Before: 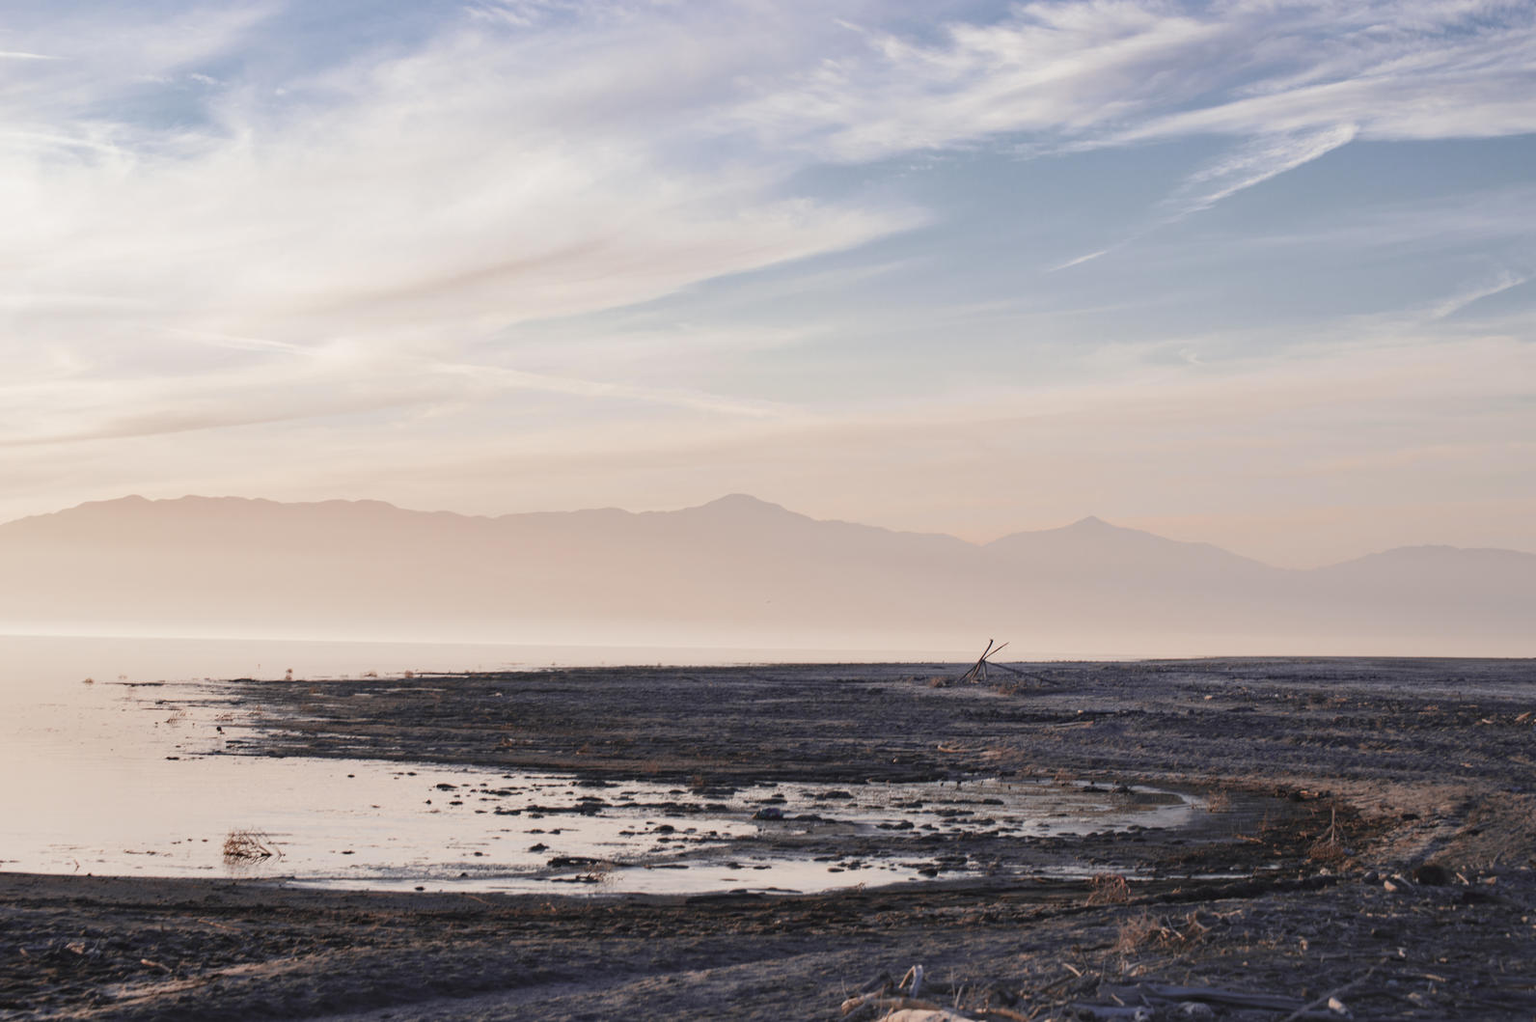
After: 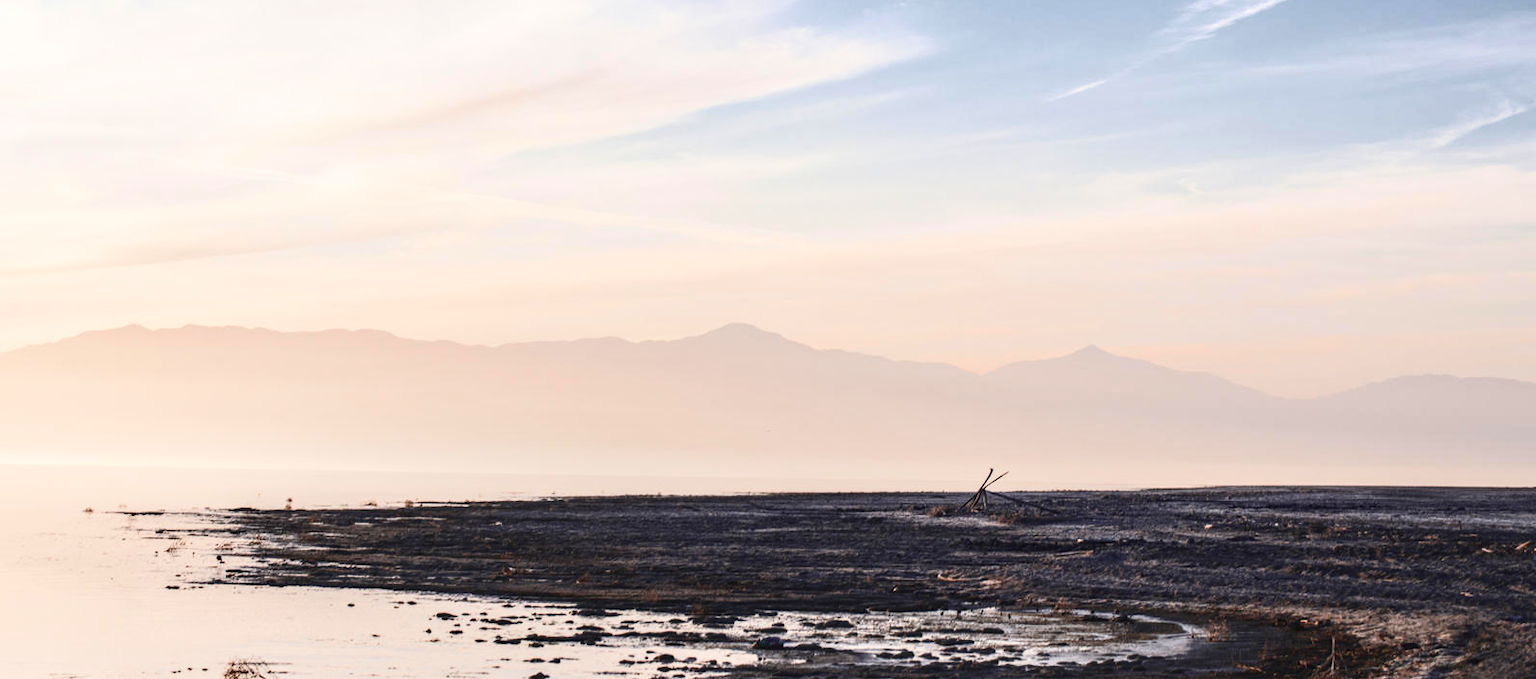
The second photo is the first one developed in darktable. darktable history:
crop: top 16.727%, bottom 16.727%
contrast brightness saturation: contrast 0.4, brightness 0.05, saturation 0.25
local contrast: detail 130%
